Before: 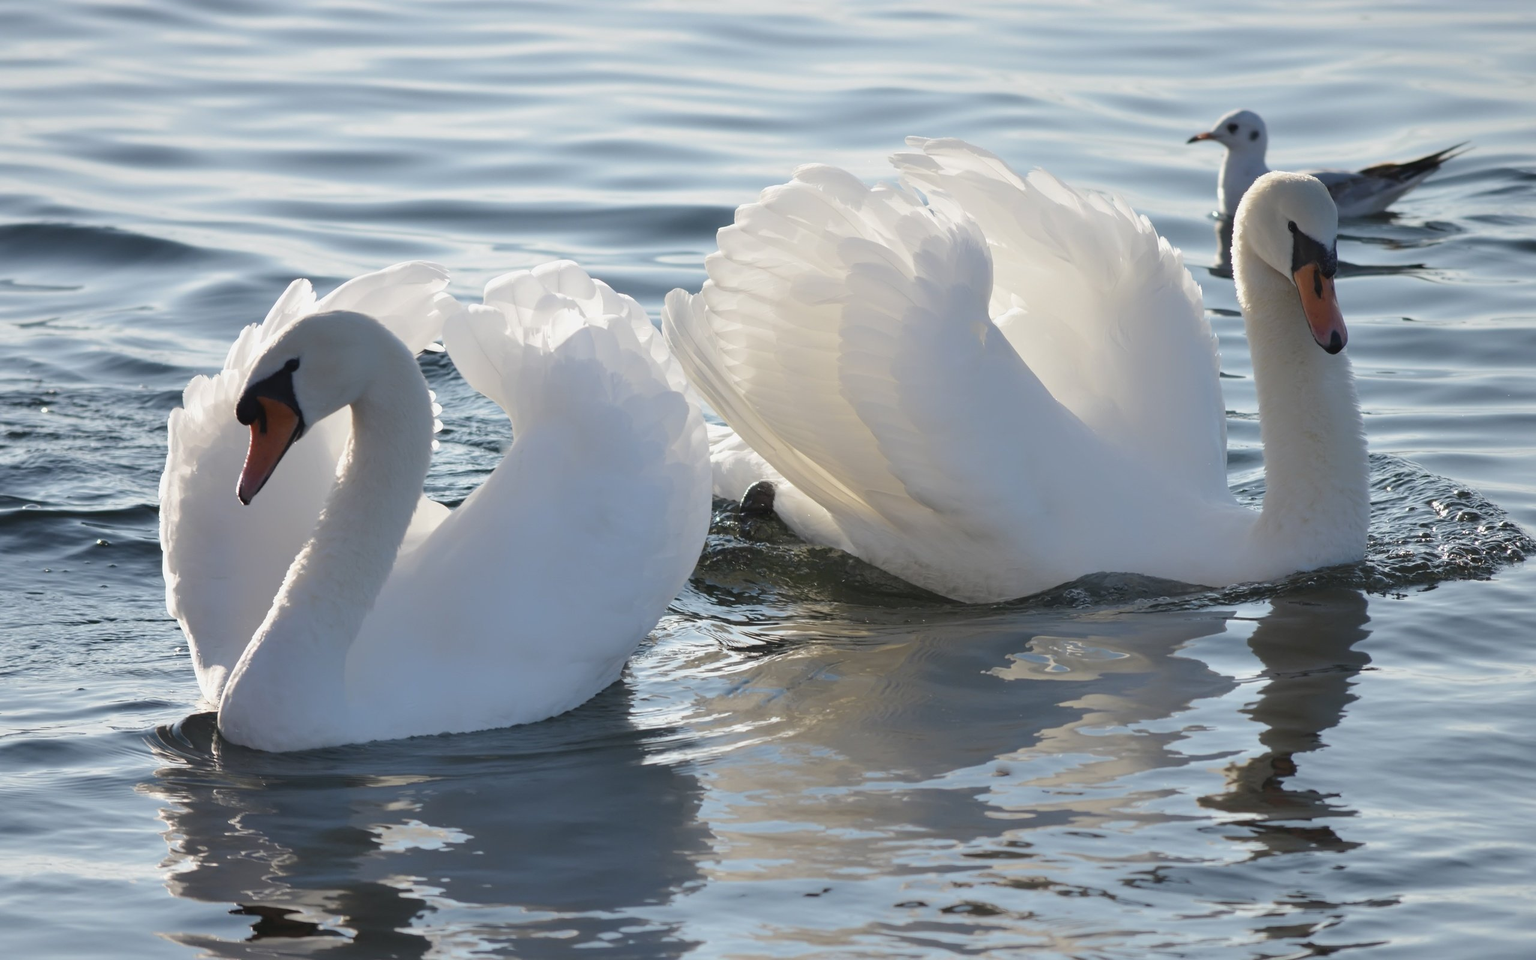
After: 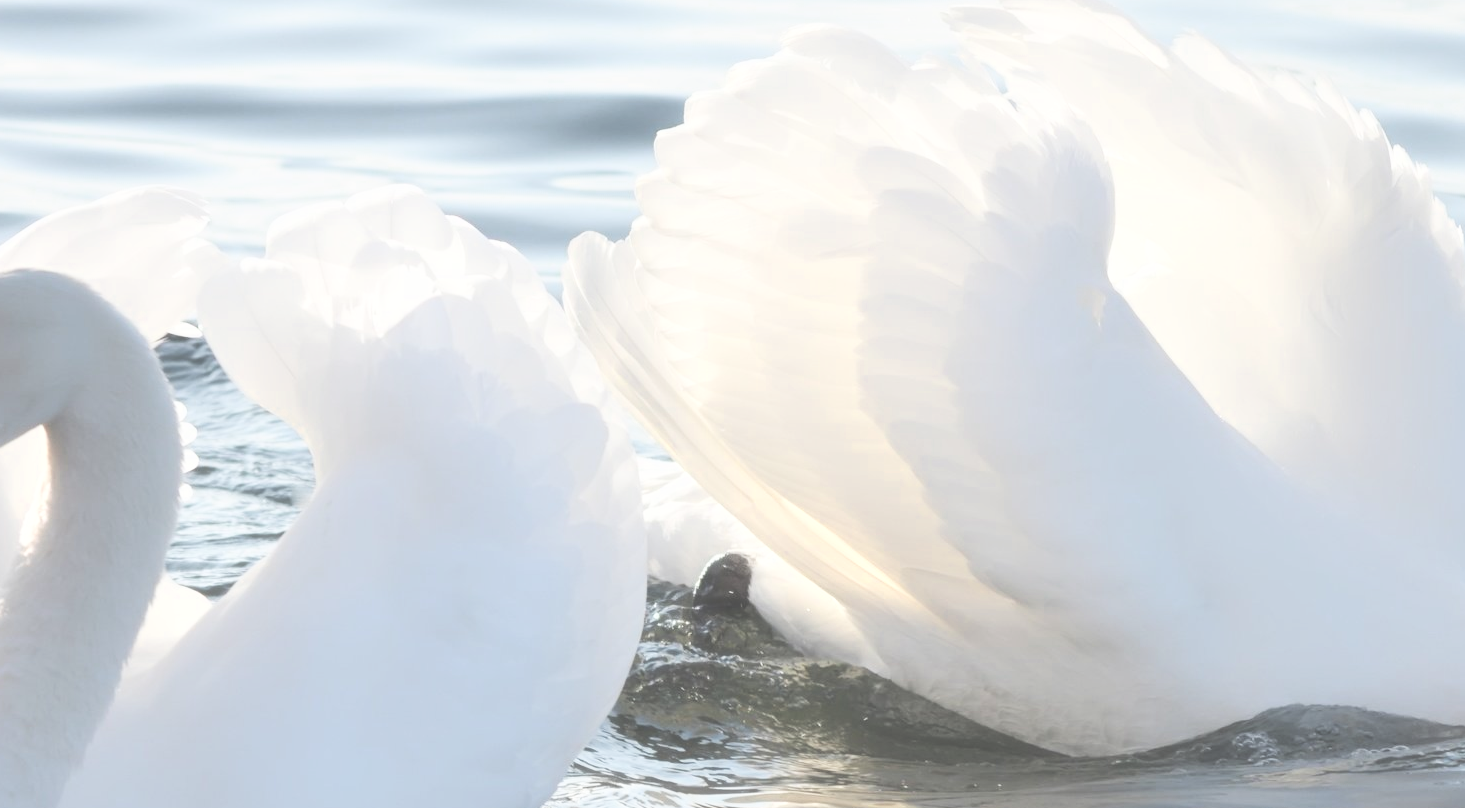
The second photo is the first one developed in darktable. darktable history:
tone equalizer: on, module defaults
haze removal: strength -0.096, compatibility mode true, adaptive false
filmic rgb: black relative exposure -7.99 EV, white relative exposure 3.86 EV, threshold 5.98 EV, hardness 4.32, enable highlight reconstruction true
exposure: black level correction -0.023, exposure 1.395 EV, compensate highlight preservation false
crop: left 21.103%, top 15.602%, right 21.655%, bottom 33.858%
color zones: curves: ch0 [(0.018, 0.548) (0.224, 0.64) (0.425, 0.447) (0.675, 0.575) (0.732, 0.579)]; ch1 [(0.066, 0.487) (0.25, 0.5) (0.404, 0.43) (0.75, 0.421) (0.956, 0.421)]; ch2 [(0.044, 0.561) (0.215, 0.465) (0.399, 0.544) (0.465, 0.548) (0.614, 0.447) (0.724, 0.43) (0.882, 0.623) (0.956, 0.632)]
